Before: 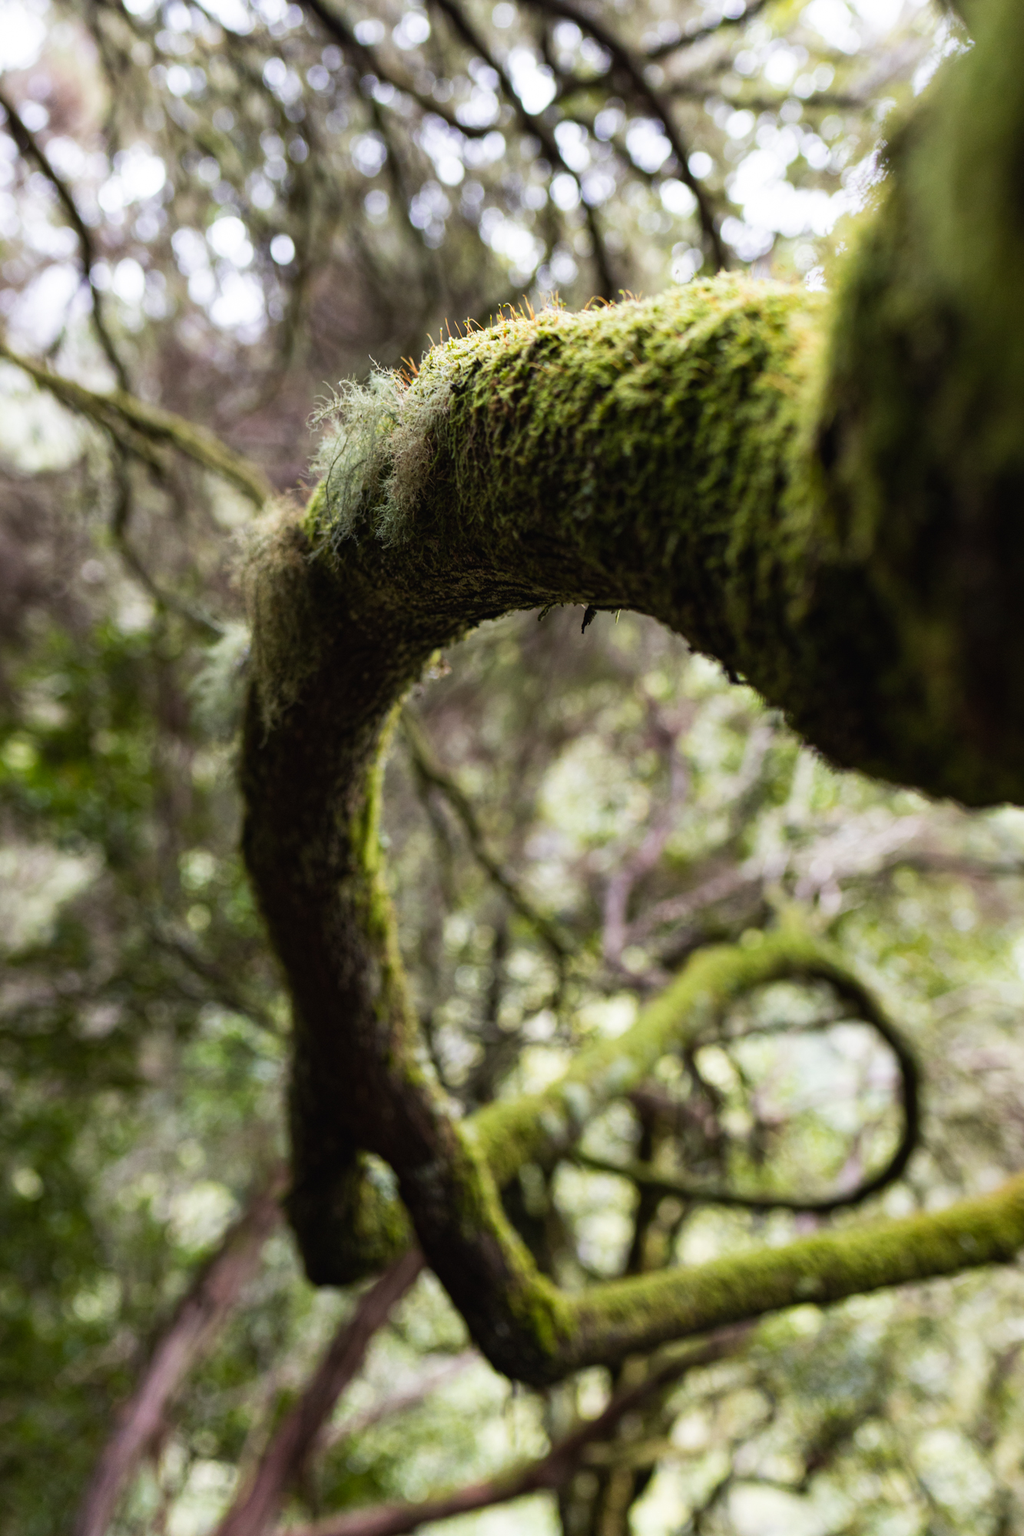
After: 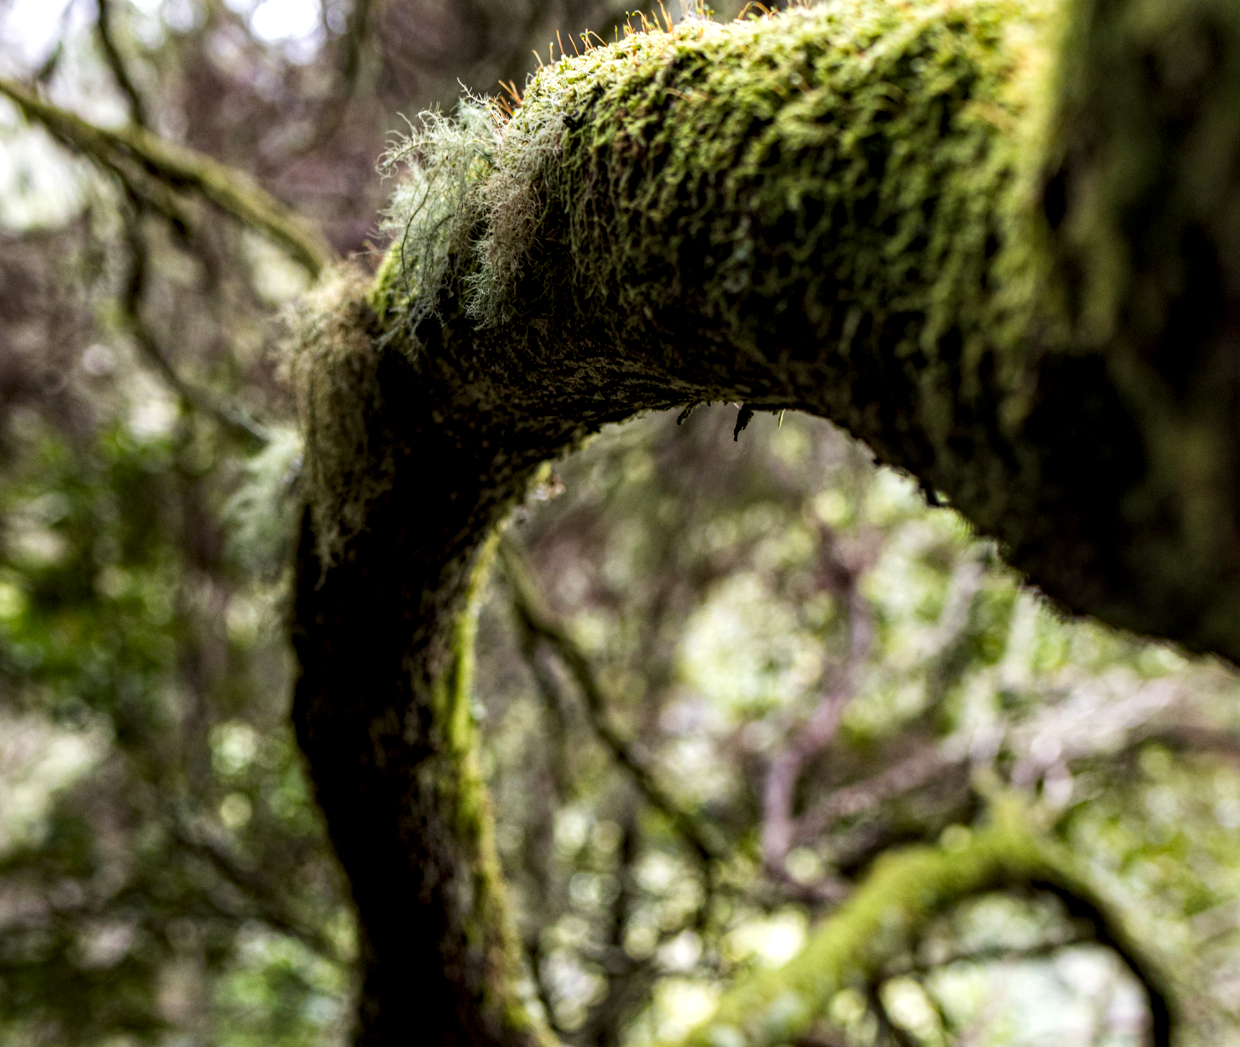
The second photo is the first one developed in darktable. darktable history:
haze removal: compatibility mode true, adaptive false
local contrast: detail 150%
color balance rgb: on, module defaults
crop: left 1.744%, top 19.225%, right 5.069%, bottom 28.357%
